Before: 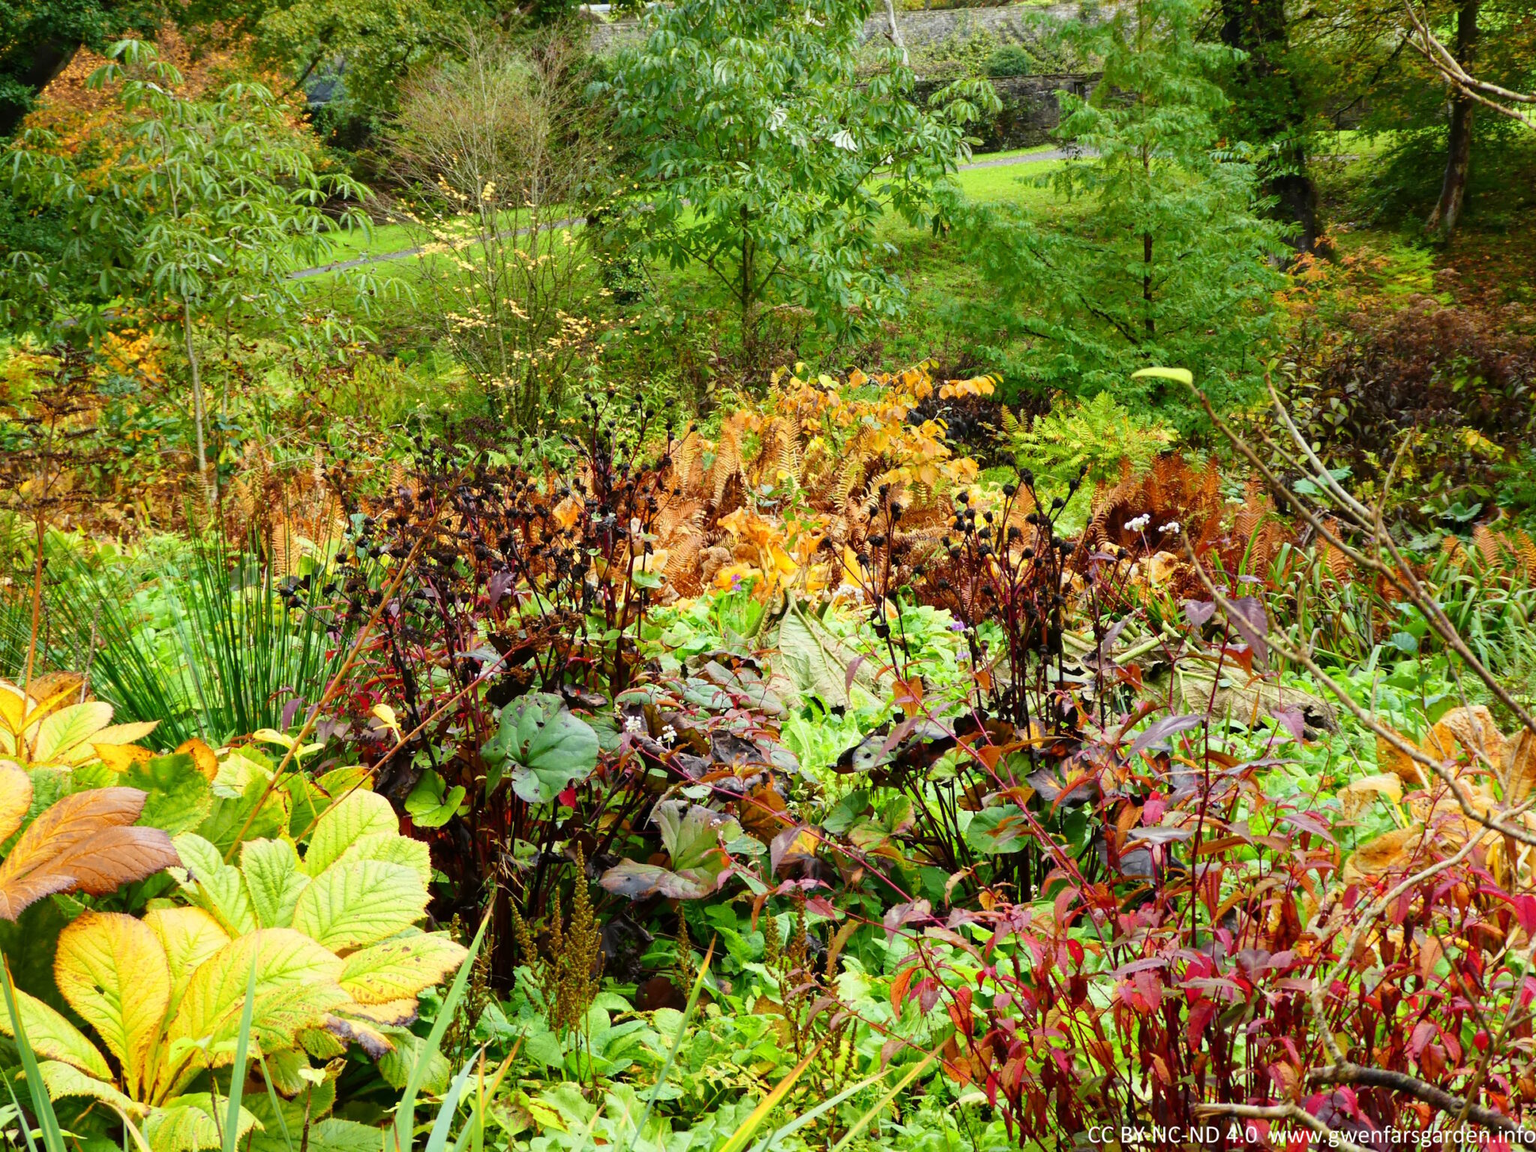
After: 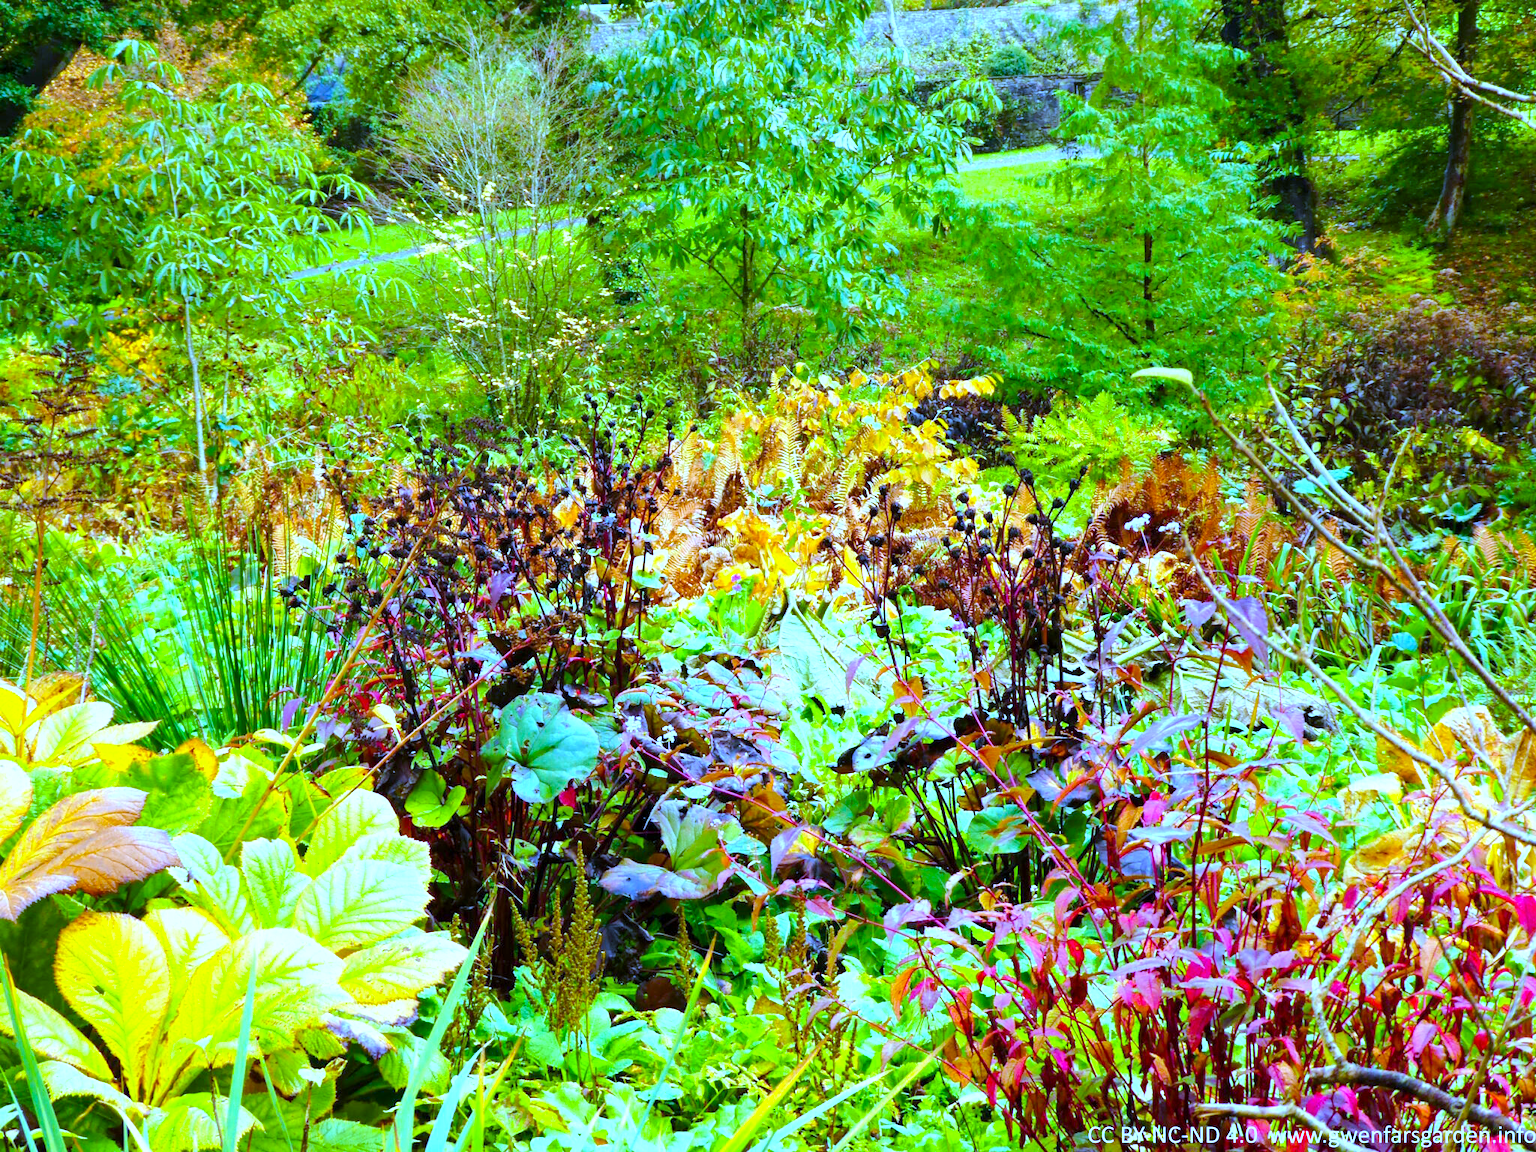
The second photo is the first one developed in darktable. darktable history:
exposure: black level correction 0.001, exposure 0.5 EV, compensate exposure bias true, compensate highlight preservation false
color balance rgb: perceptual saturation grading › global saturation 25%, perceptual brilliance grading › mid-tones 10%, perceptual brilliance grading › shadows 15%, global vibrance 20%
white balance: red 0.766, blue 1.537
